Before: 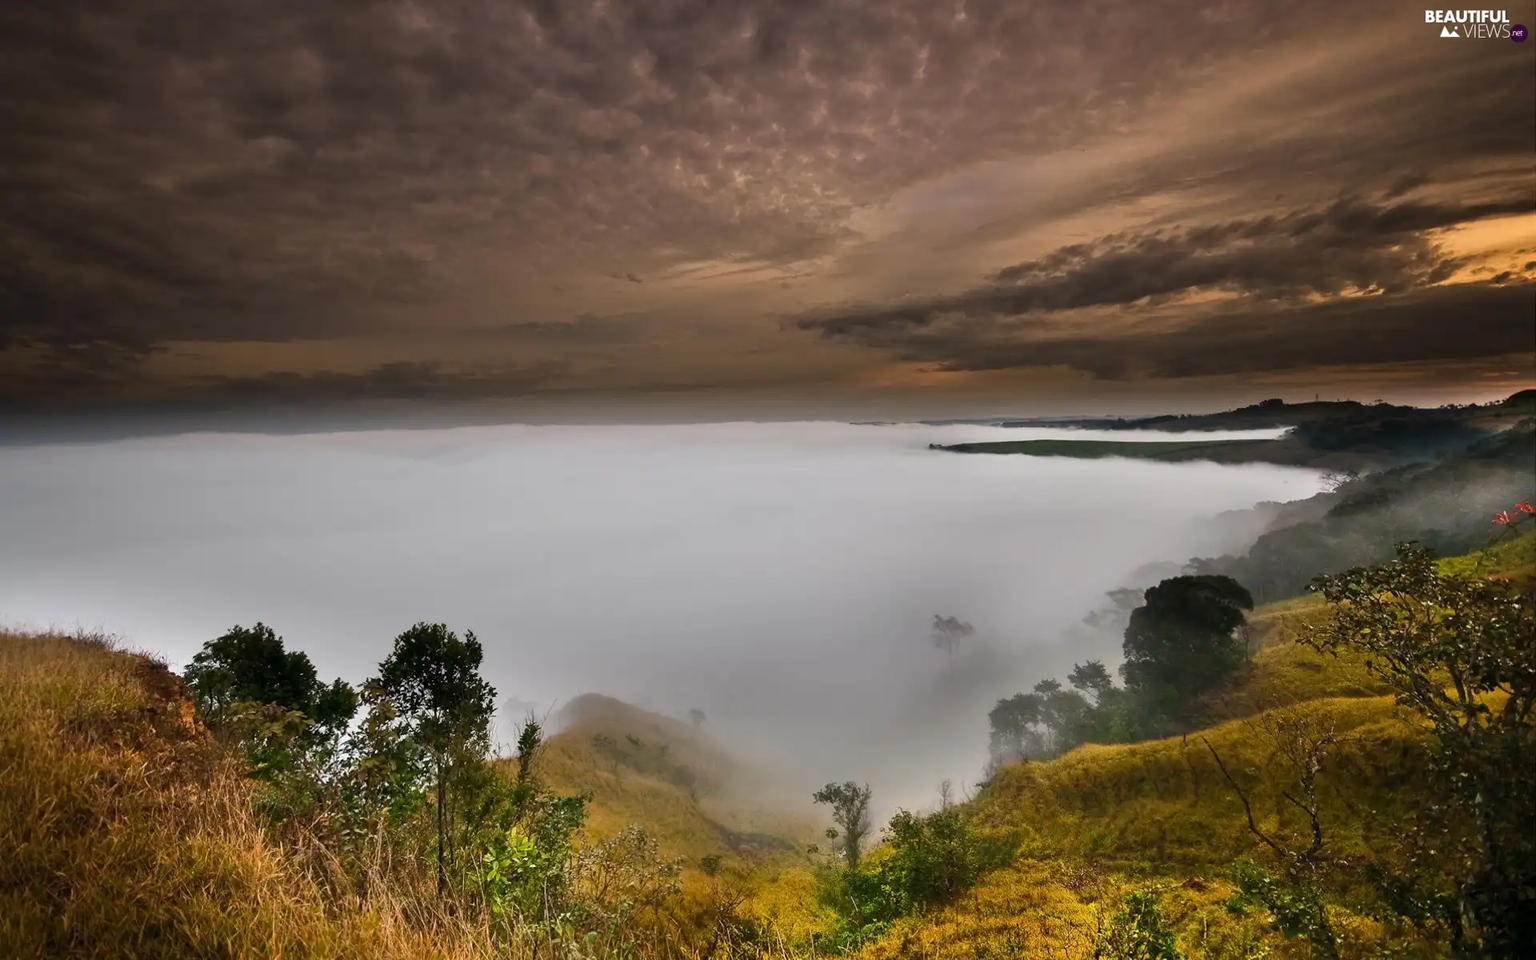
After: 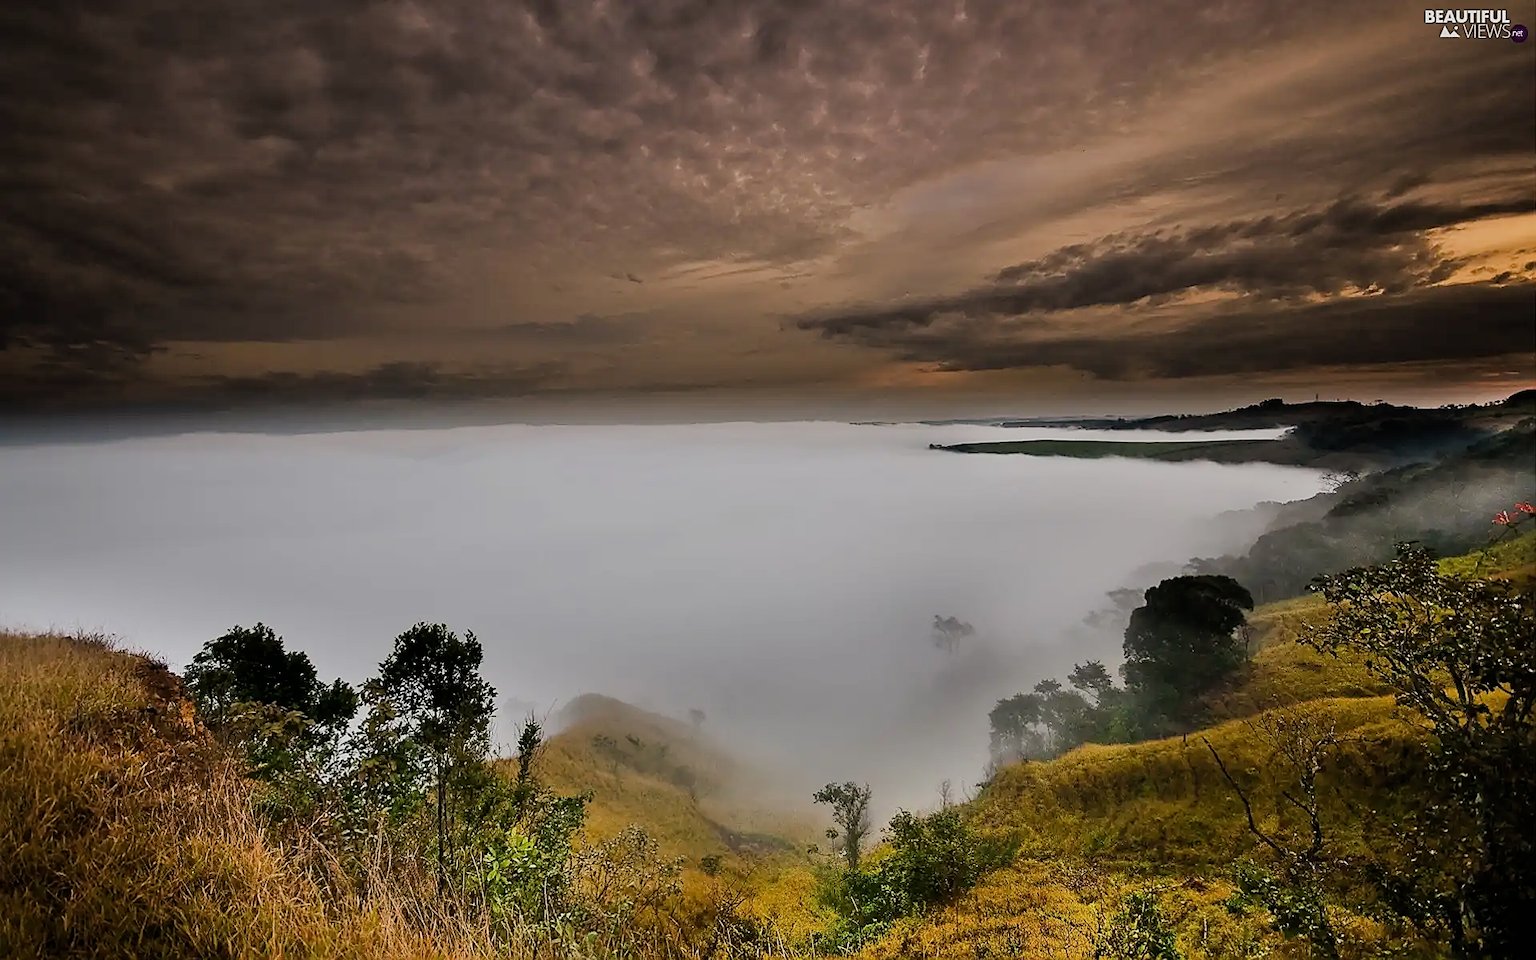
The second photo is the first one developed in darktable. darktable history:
filmic rgb: black relative exposure -7.65 EV, white relative exposure 4.56 EV, threshold 3.05 EV, hardness 3.61, contrast 0.996, enable highlight reconstruction true
sharpen: radius 1.402, amount 1.253, threshold 0.739
